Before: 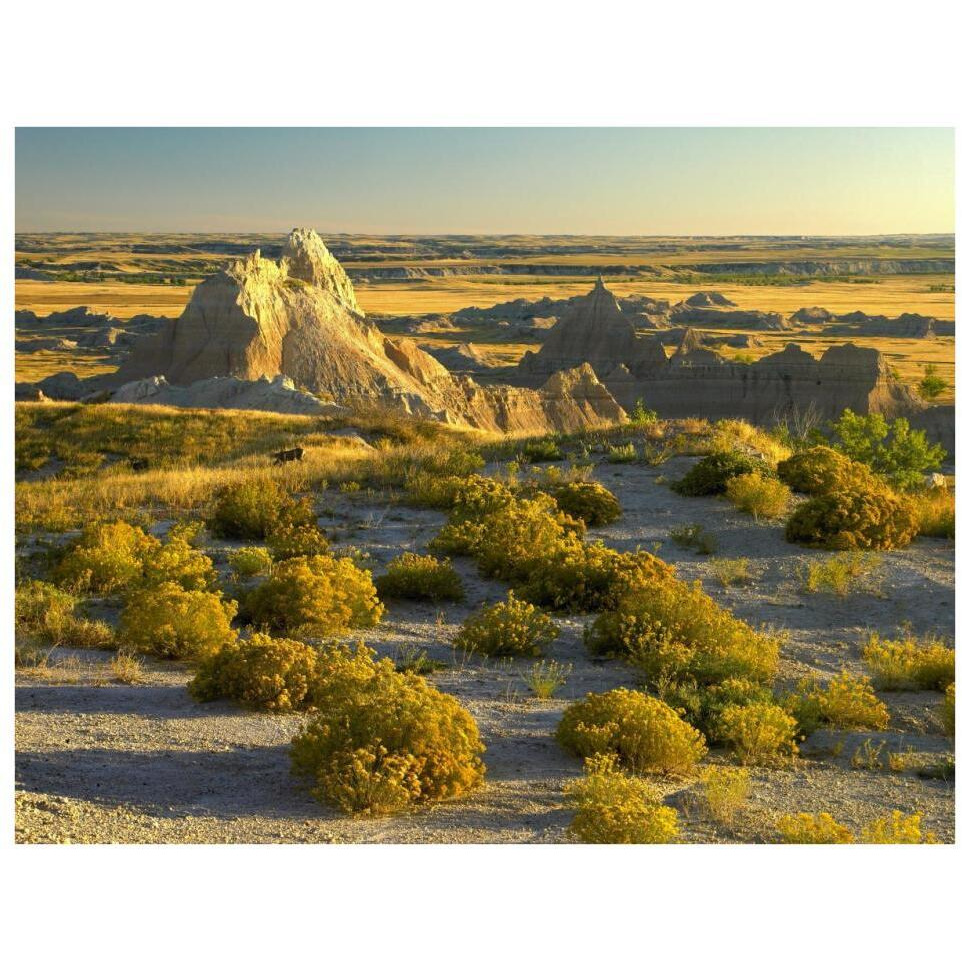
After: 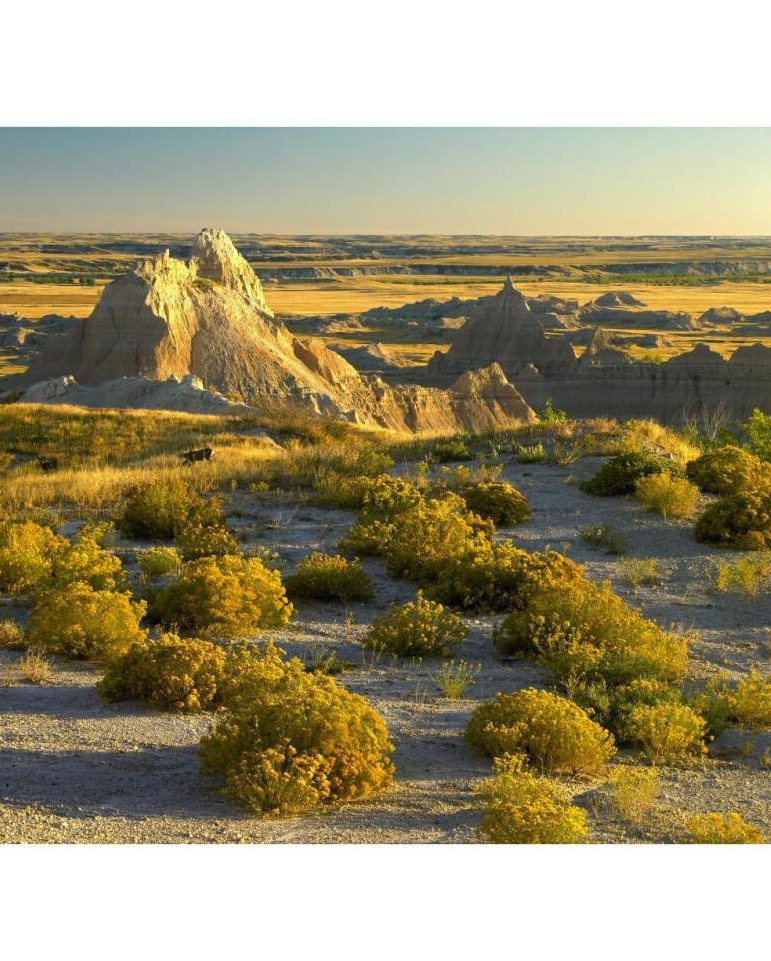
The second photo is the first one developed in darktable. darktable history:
crop and rotate: left 9.546%, right 10.289%
